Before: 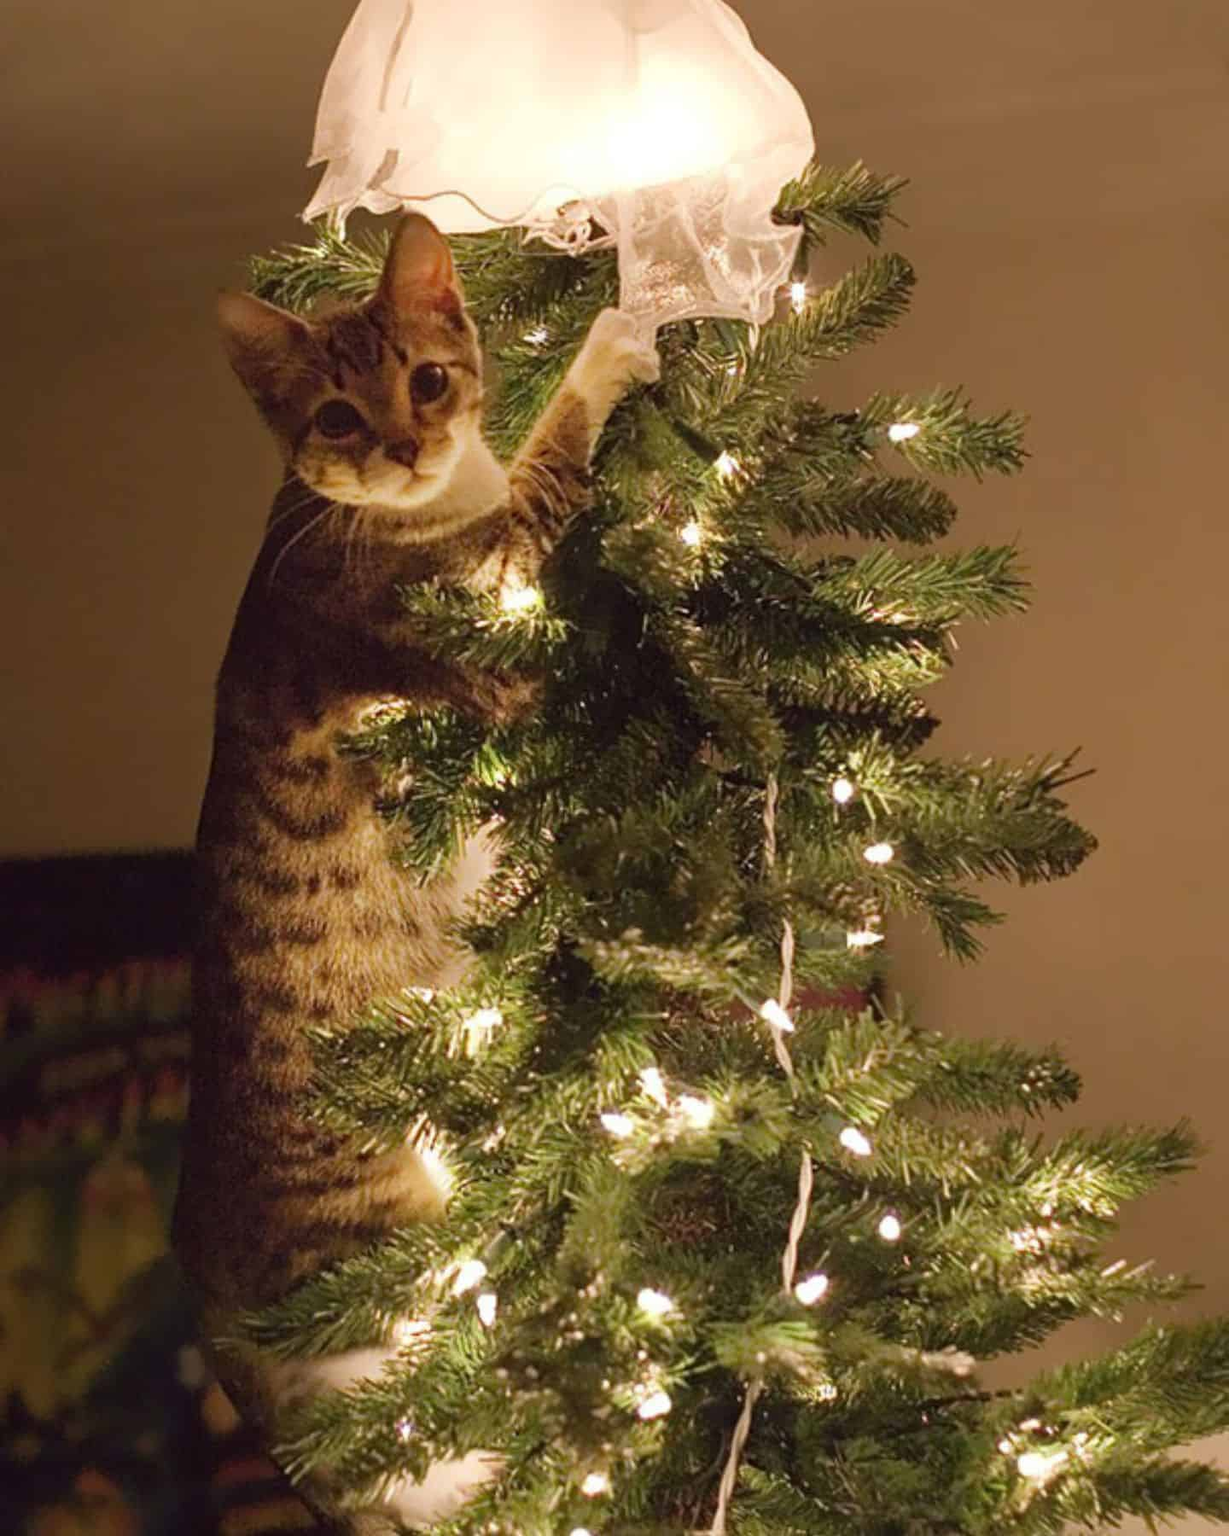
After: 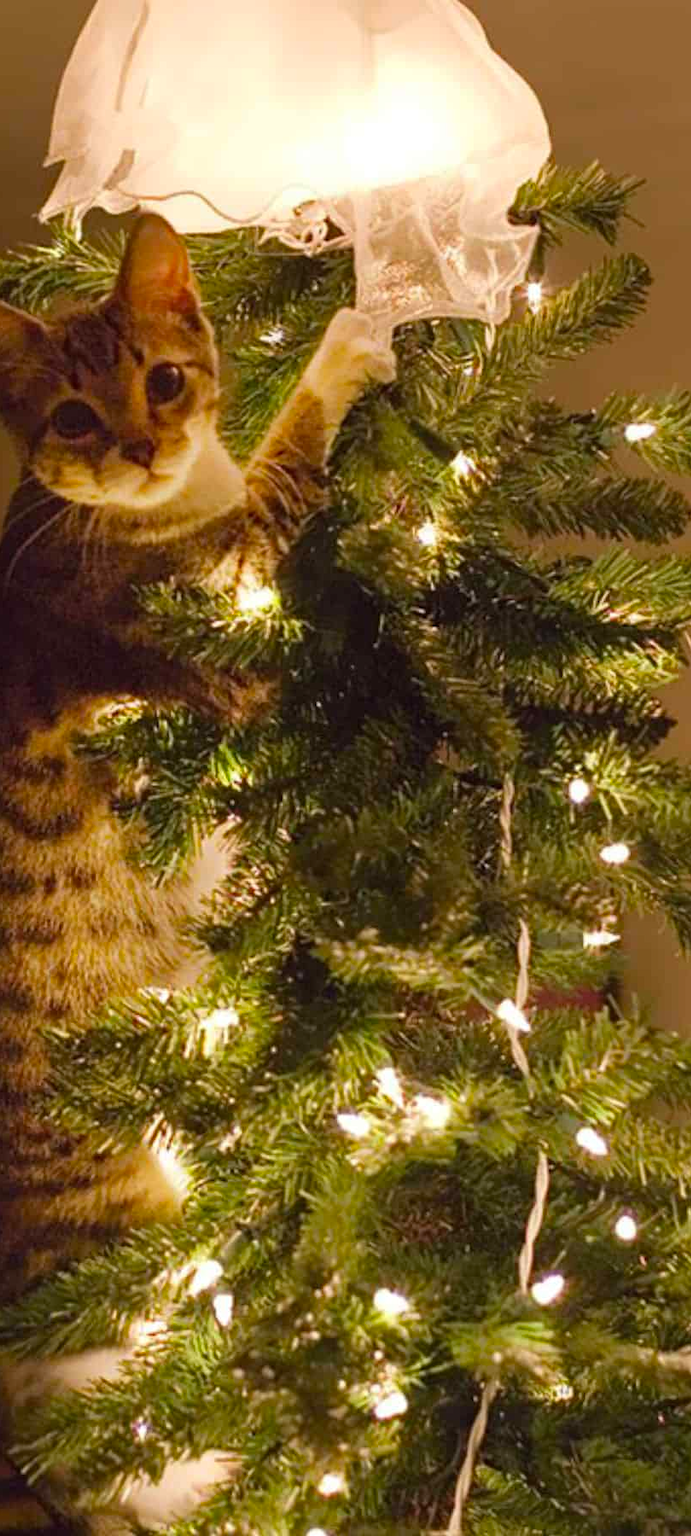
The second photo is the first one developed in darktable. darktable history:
color balance: output saturation 120%
tone equalizer: on, module defaults
crop: left 21.496%, right 22.254%
